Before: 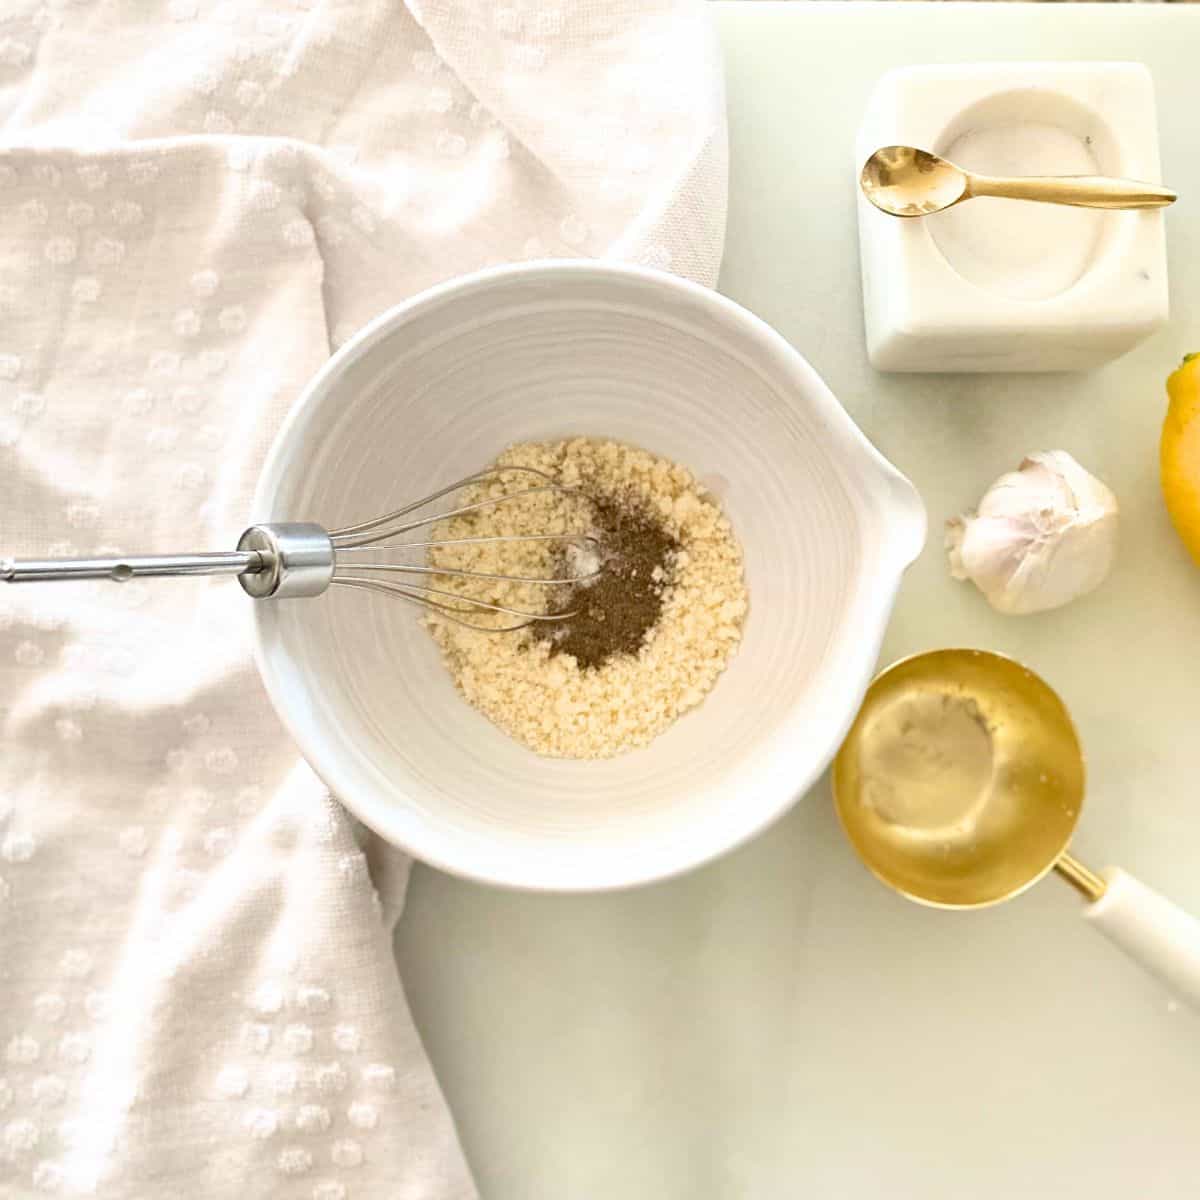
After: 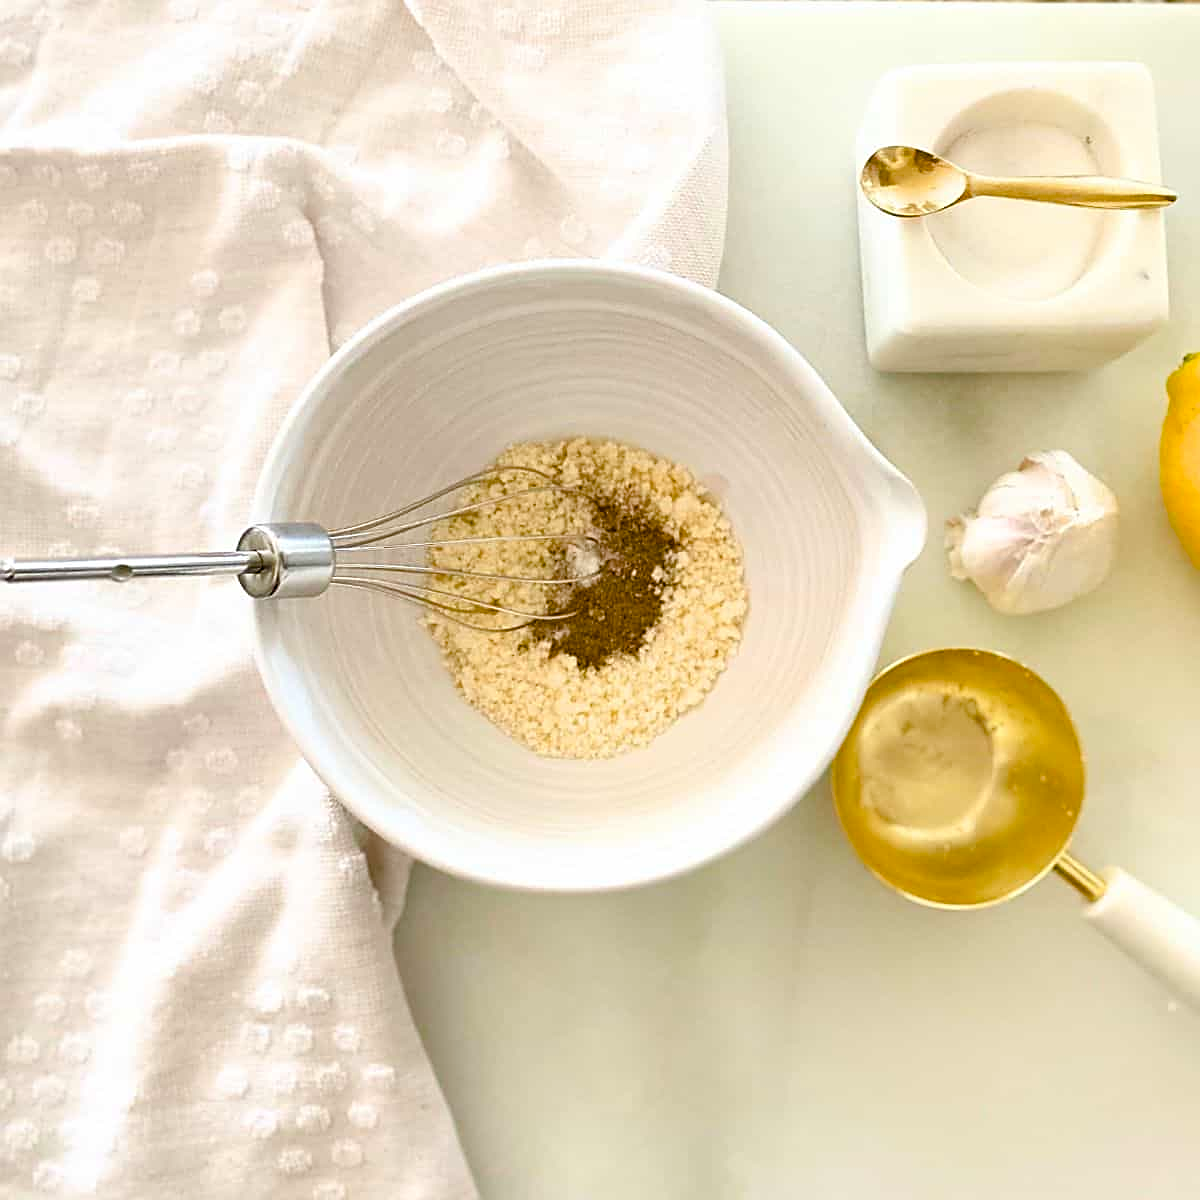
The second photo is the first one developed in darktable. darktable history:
color balance rgb: power › hue 62.67°, perceptual saturation grading › global saturation 20%, perceptual saturation grading › highlights -25.774%, perceptual saturation grading › shadows 50.201%, global vibrance 25.221%
sharpen: on, module defaults
